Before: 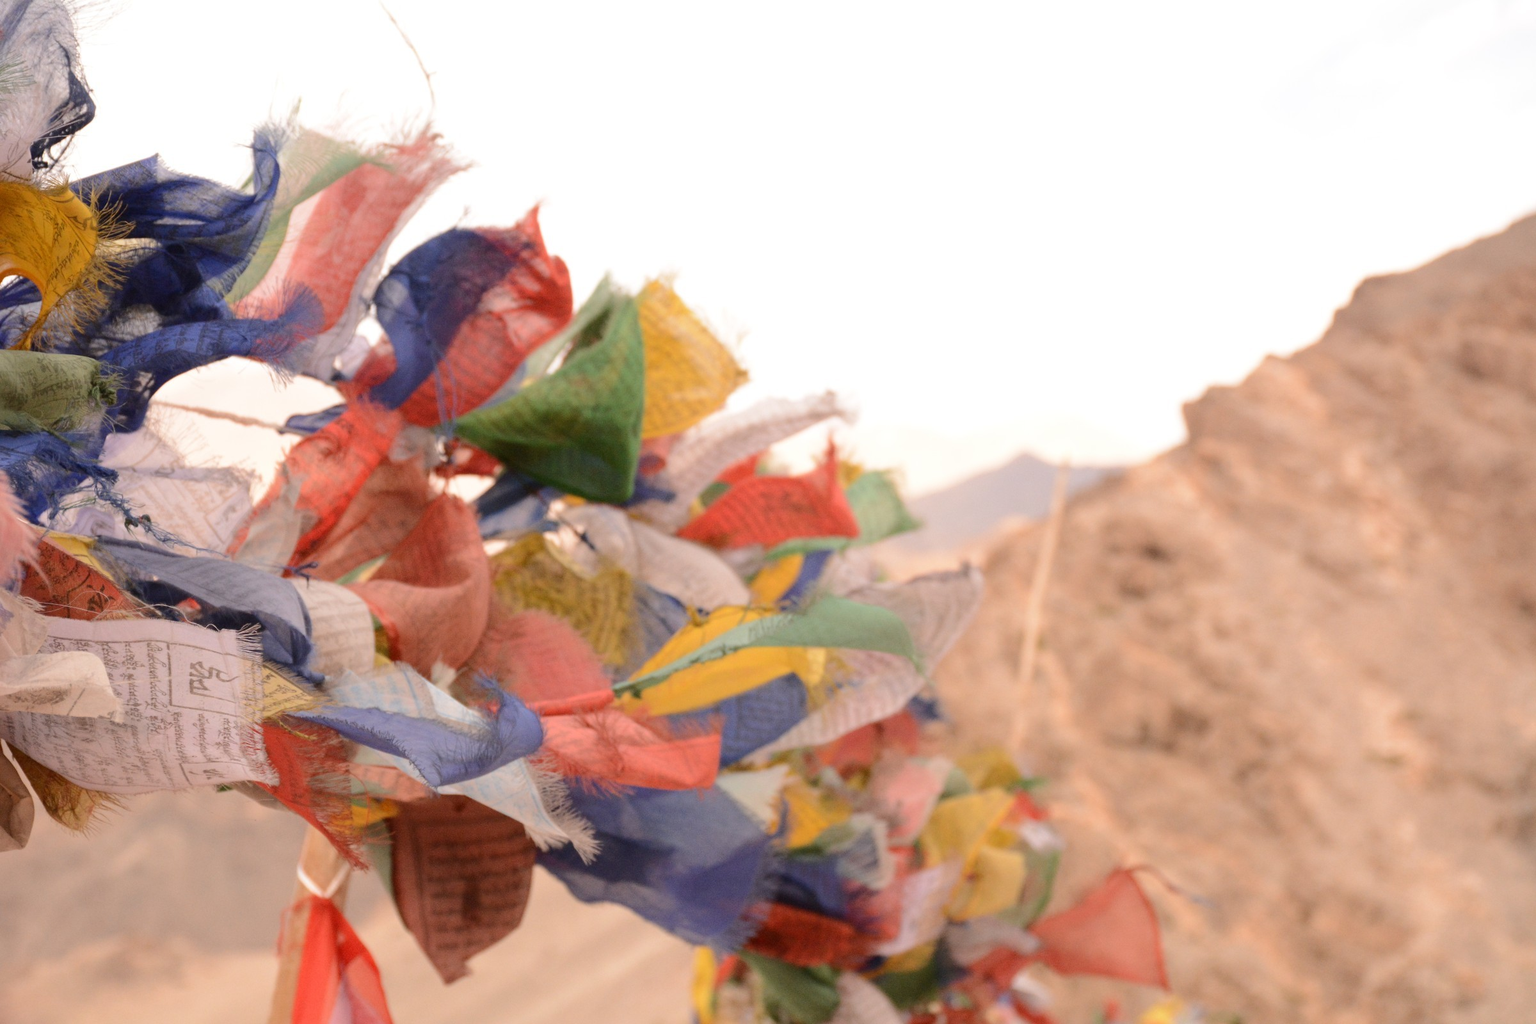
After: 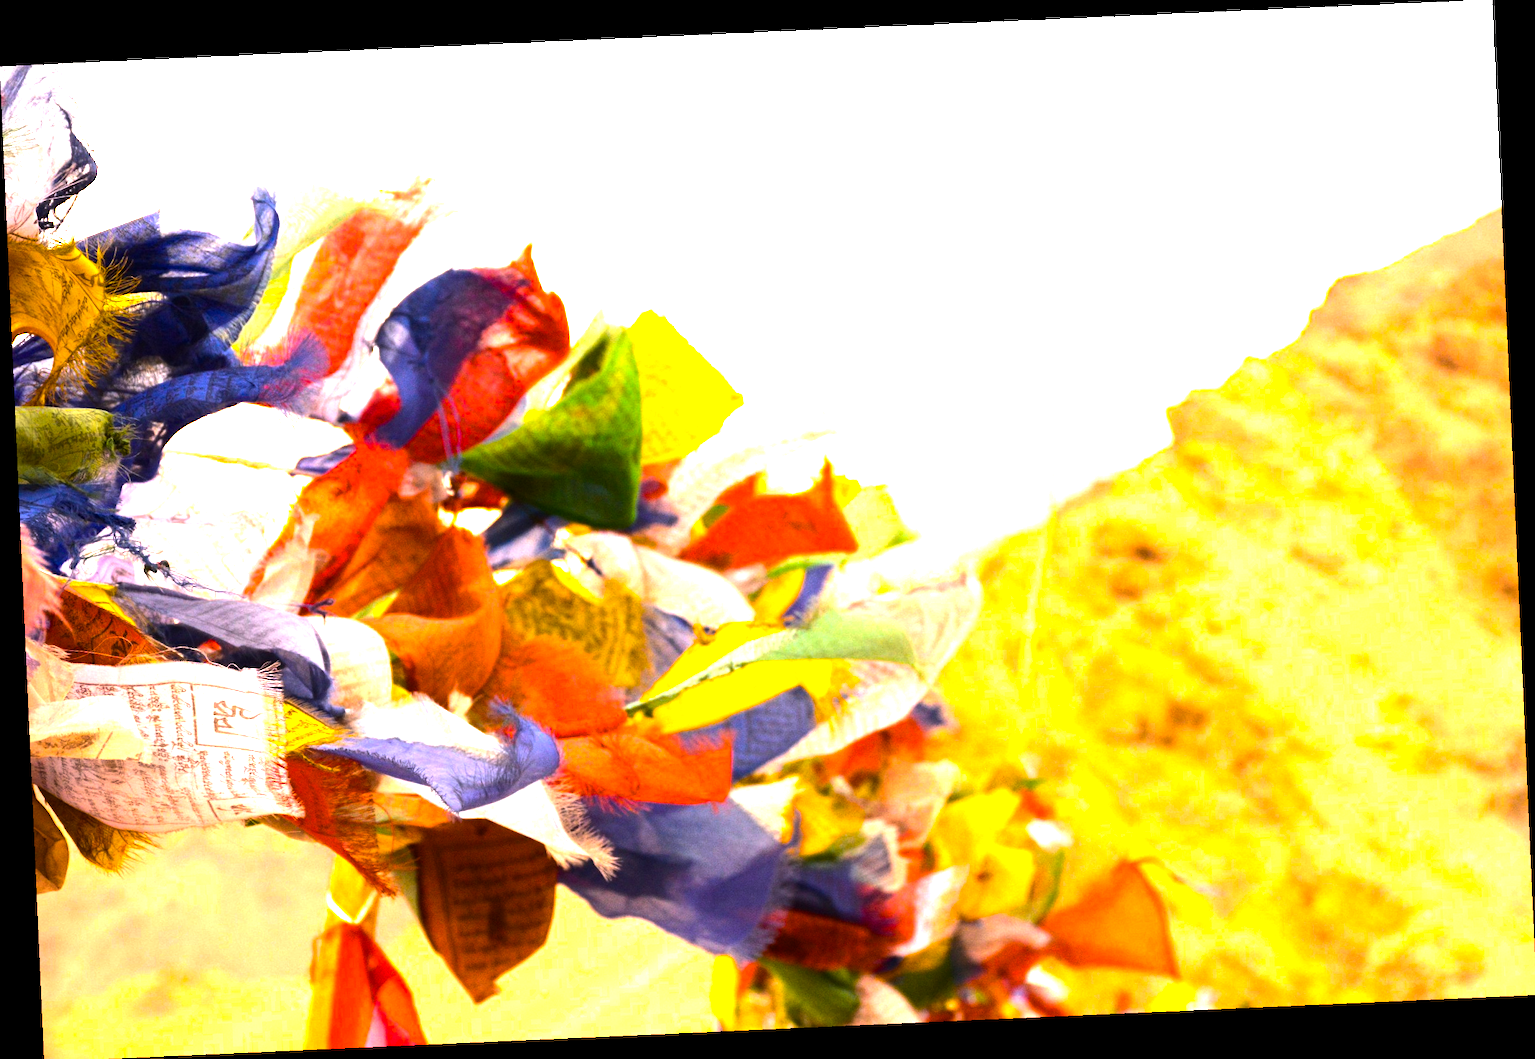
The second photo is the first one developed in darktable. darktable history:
crop: bottom 0.071%
color balance rgb: linear chroma grading › shadows -30%, linear chroma grading › global chroma 35%, perceptual saturation grading › global saturation 75%, perceptual saturation grading › shadows -30%, perceptual brilliance grading › highlights 75%, perceptual brilliance grading › shadows -30%, global vibrance 35%
rotate and perspective: rotation -2.56°, automatic cropping off
